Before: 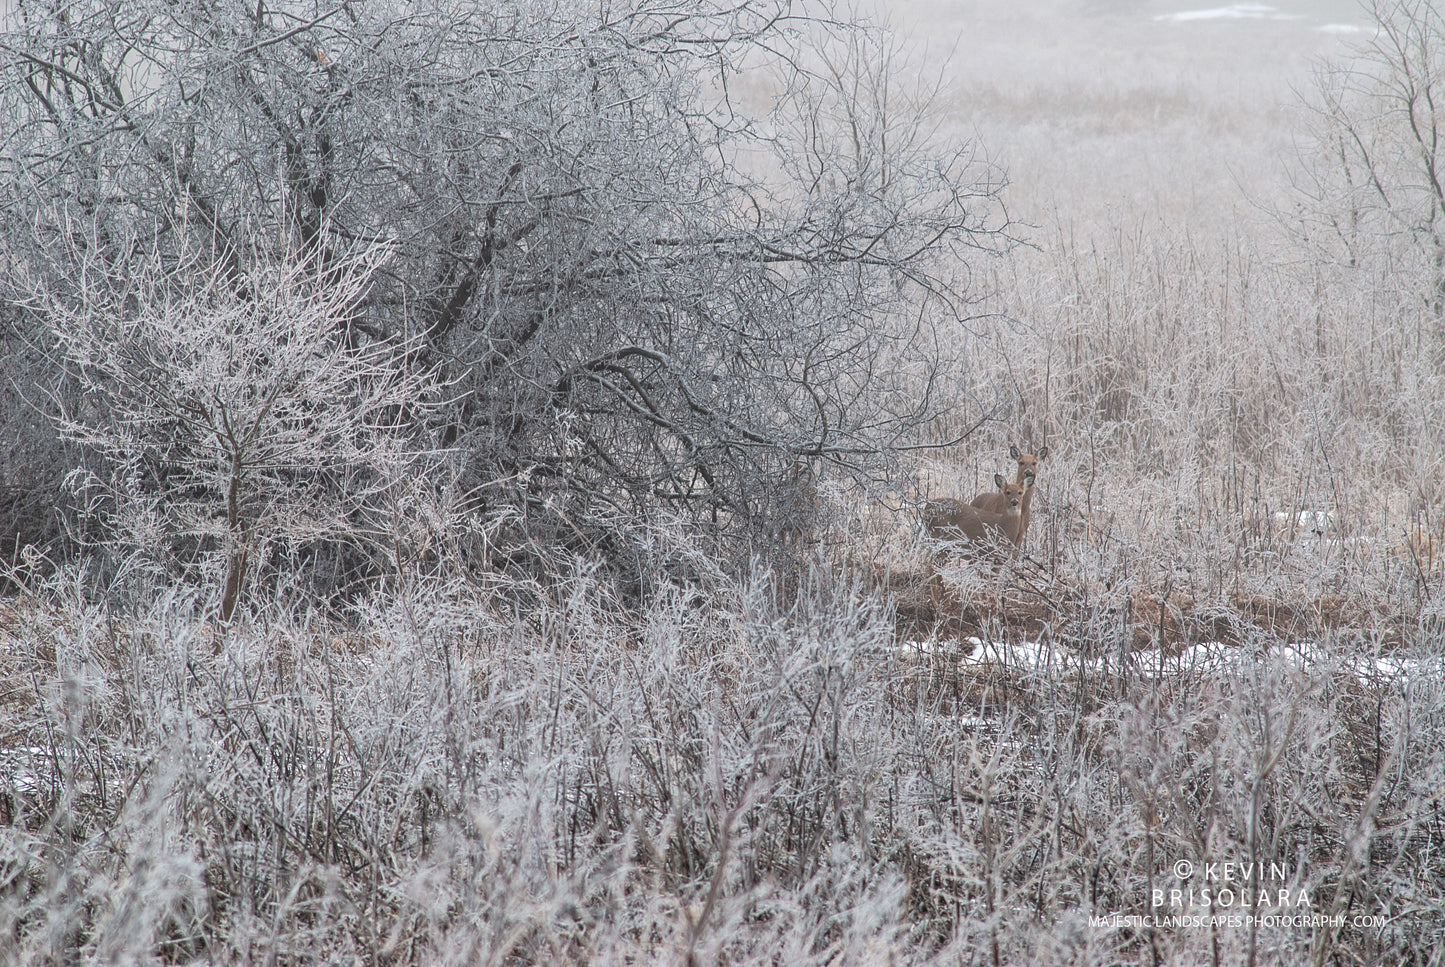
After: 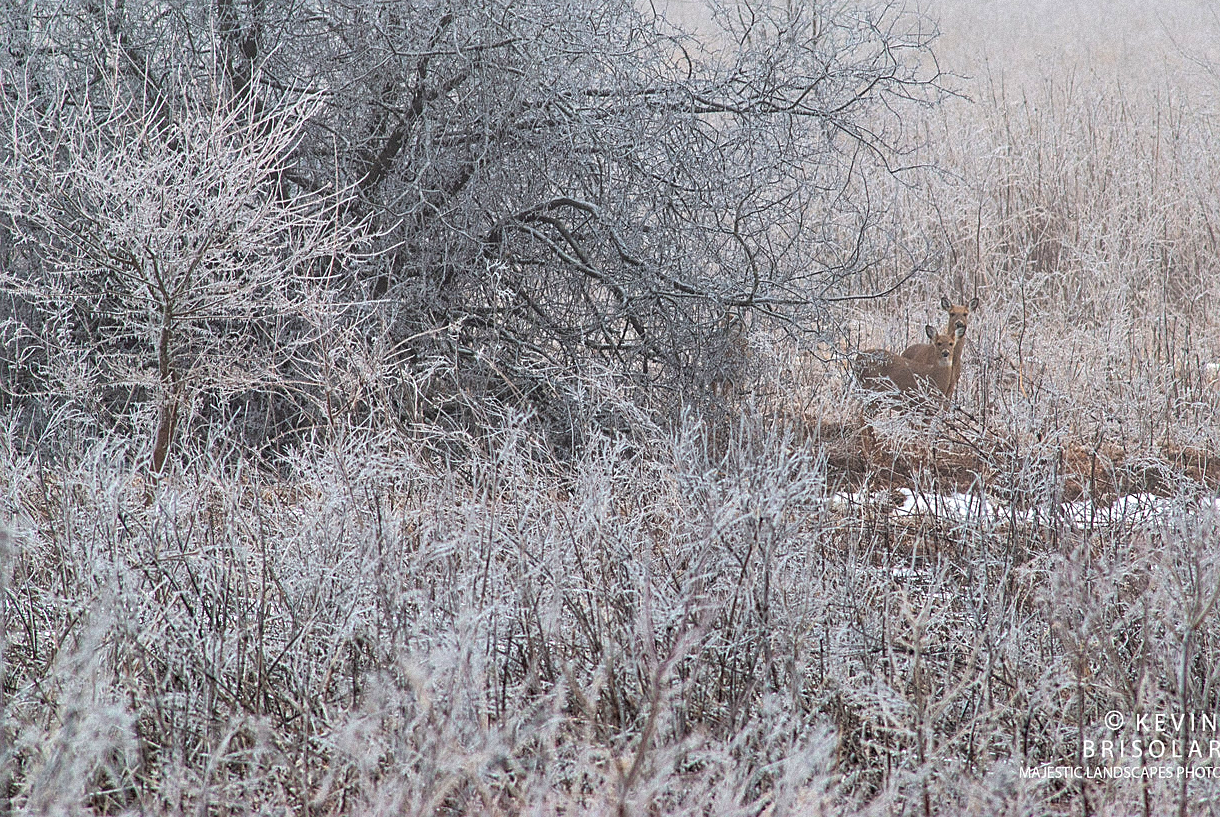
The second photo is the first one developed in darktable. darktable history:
crop and rotate: left 4.842%, top 15.51%, right 10.668%
sharpen: on, module defaults
grain: mid-tones bias 0%
color balance rgb: perceptual saturation grading › global saturation 30%, global vibrance 20%
